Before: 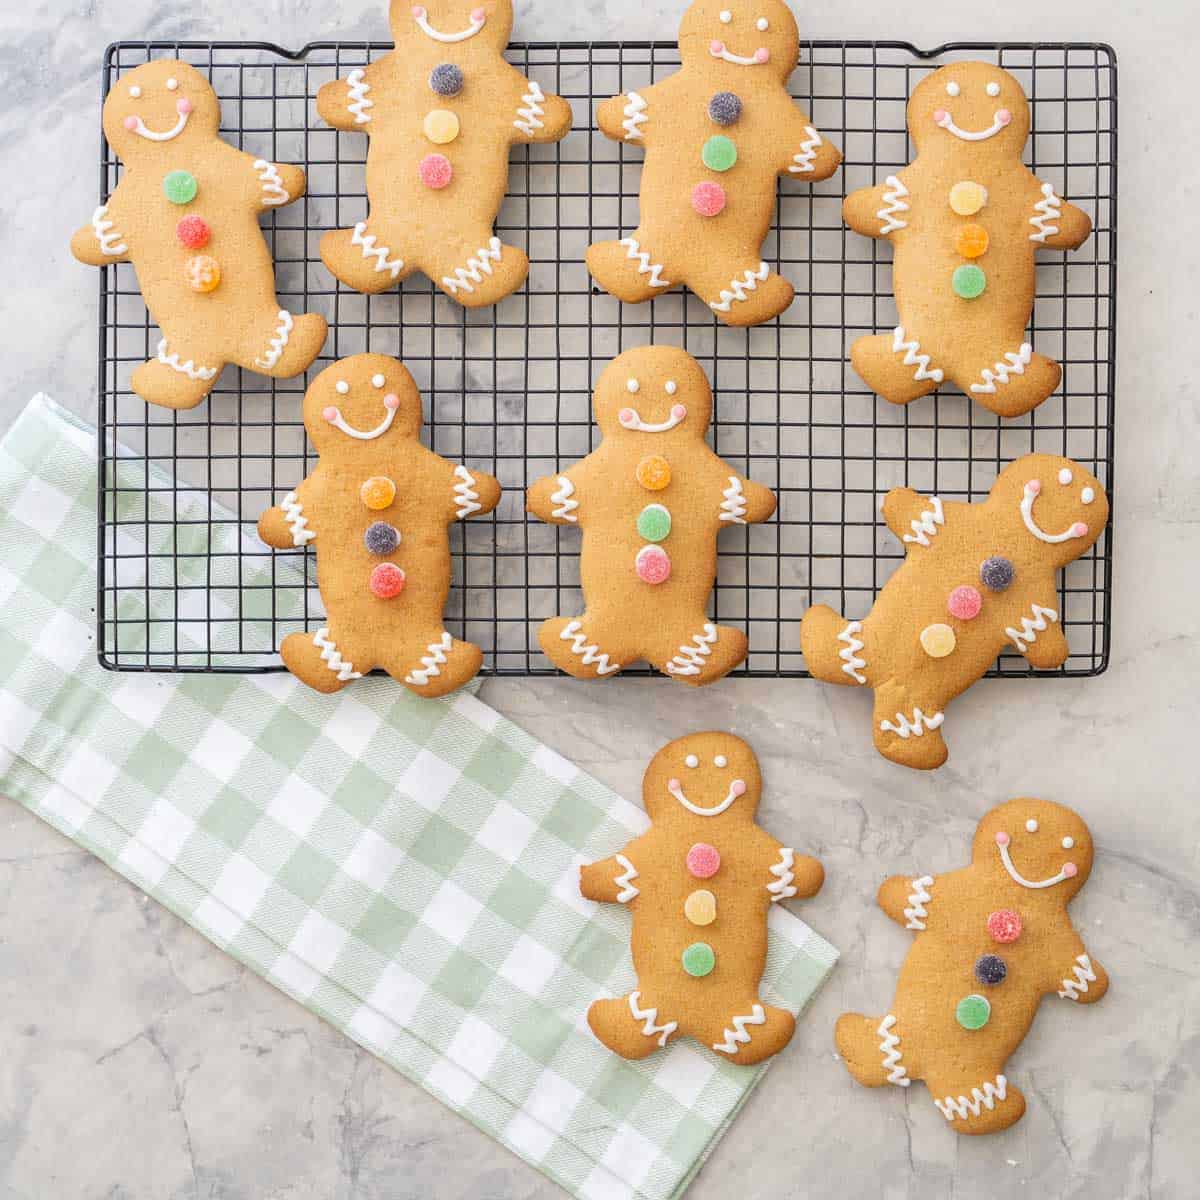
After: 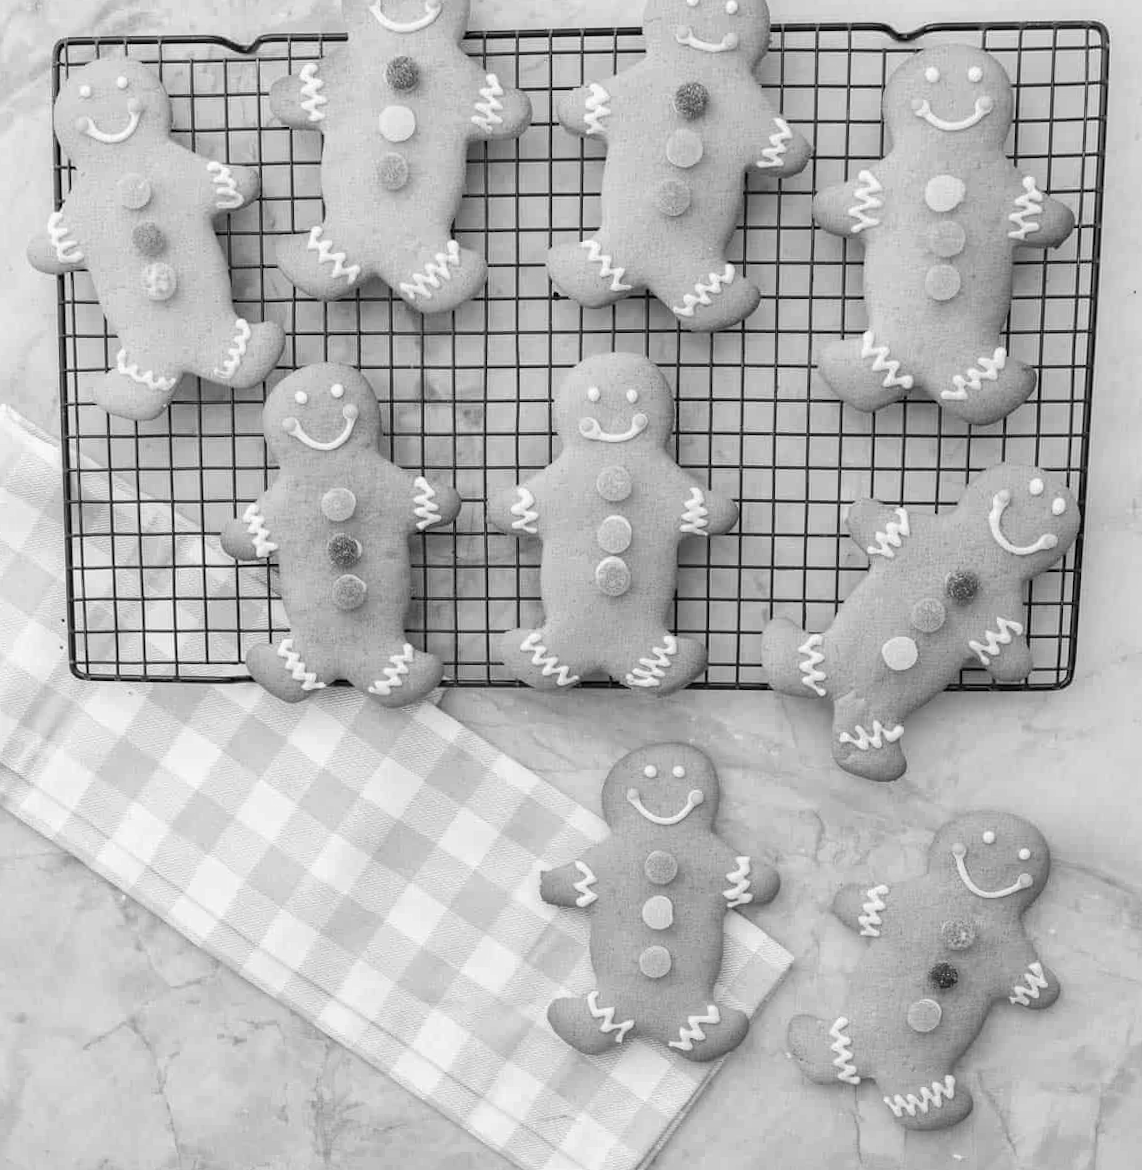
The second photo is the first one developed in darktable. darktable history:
monochrome: a 16.06, b 15.48, size 1
rotate and perspective: rotation 0.074°, lens shift (vertical) 0.096, lens shift (horizontal) -0.041, crop left 0.043, crop right 0.952, crop top 0.024, crop bottom 0.979
